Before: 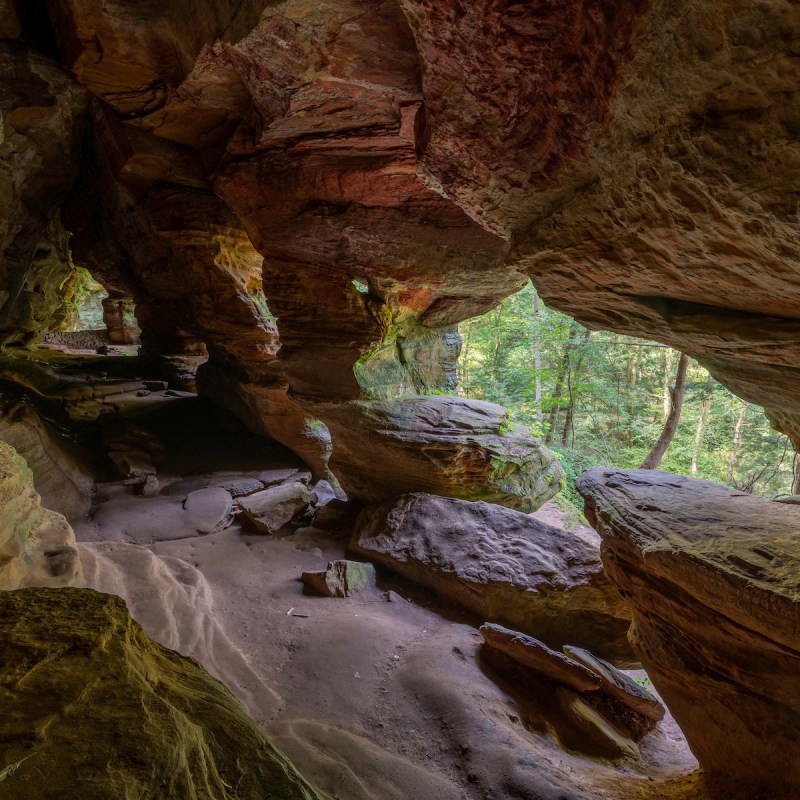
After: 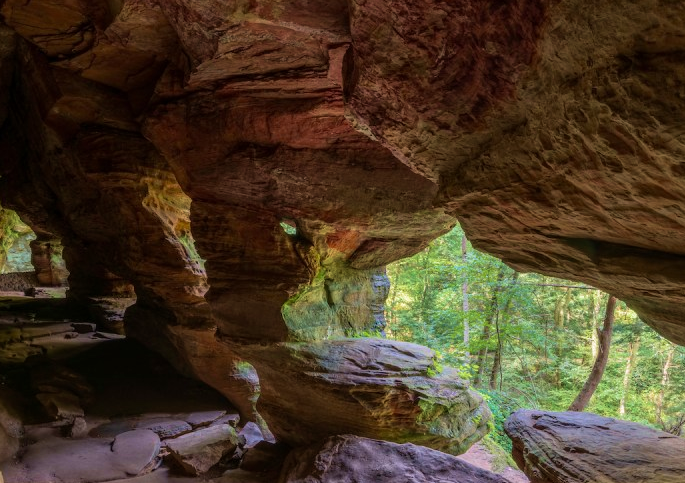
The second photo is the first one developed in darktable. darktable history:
velvia: strength 45.32%
crop and rotate: left 9.248%, top 7.279%, right 5.018%, bottom 32.238%
